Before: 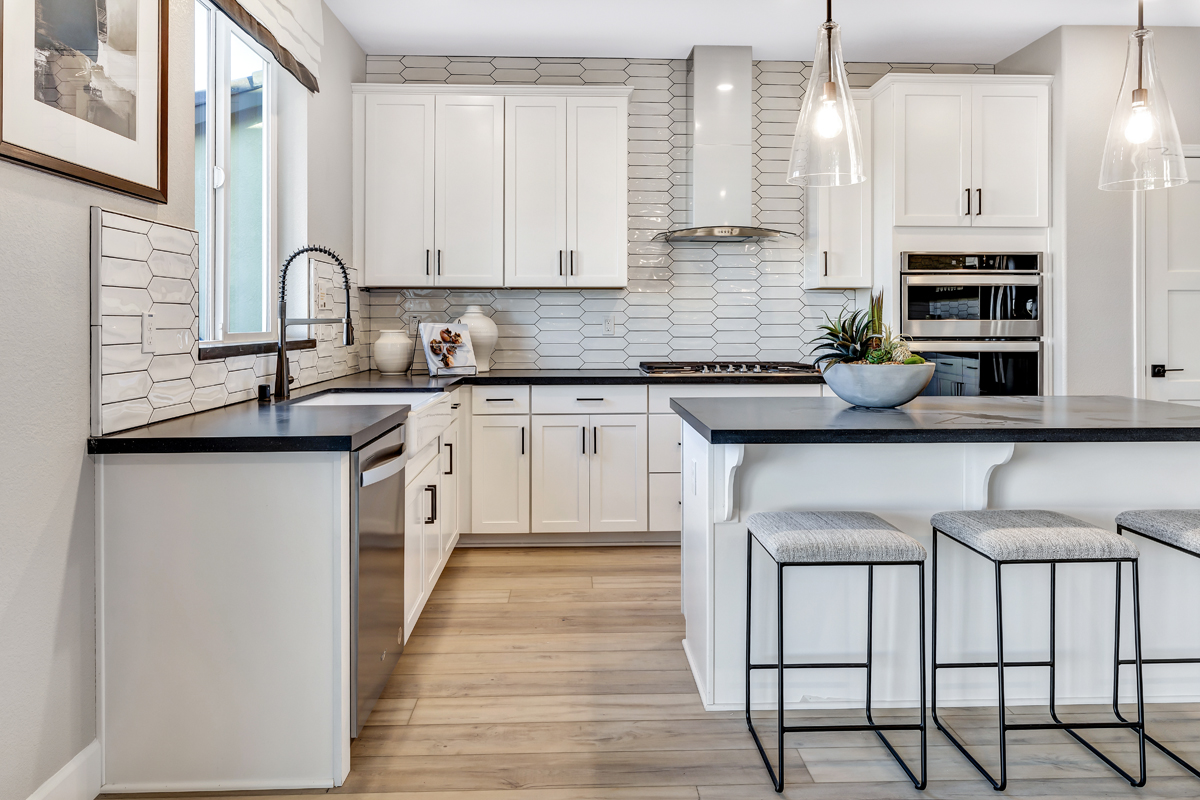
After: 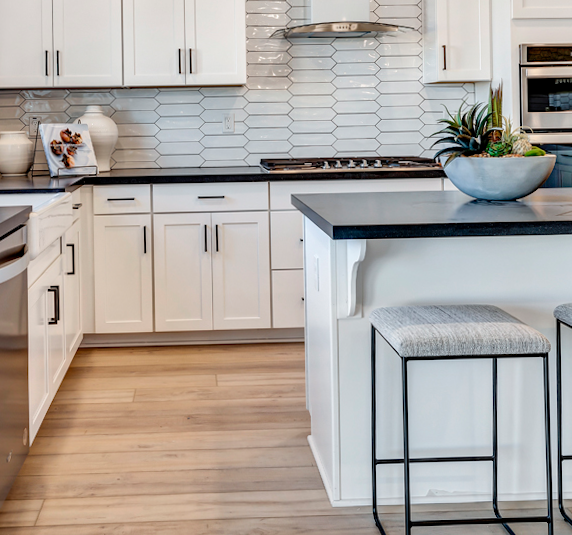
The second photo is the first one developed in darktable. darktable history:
rotate and perspective: rotation -1°, crop left 0.011, crop right 0.989, crop top 0.025, crop bottom 0.975
crop: left 31.379%, top 24.658%, right 20.326%, bottom 6.628%
